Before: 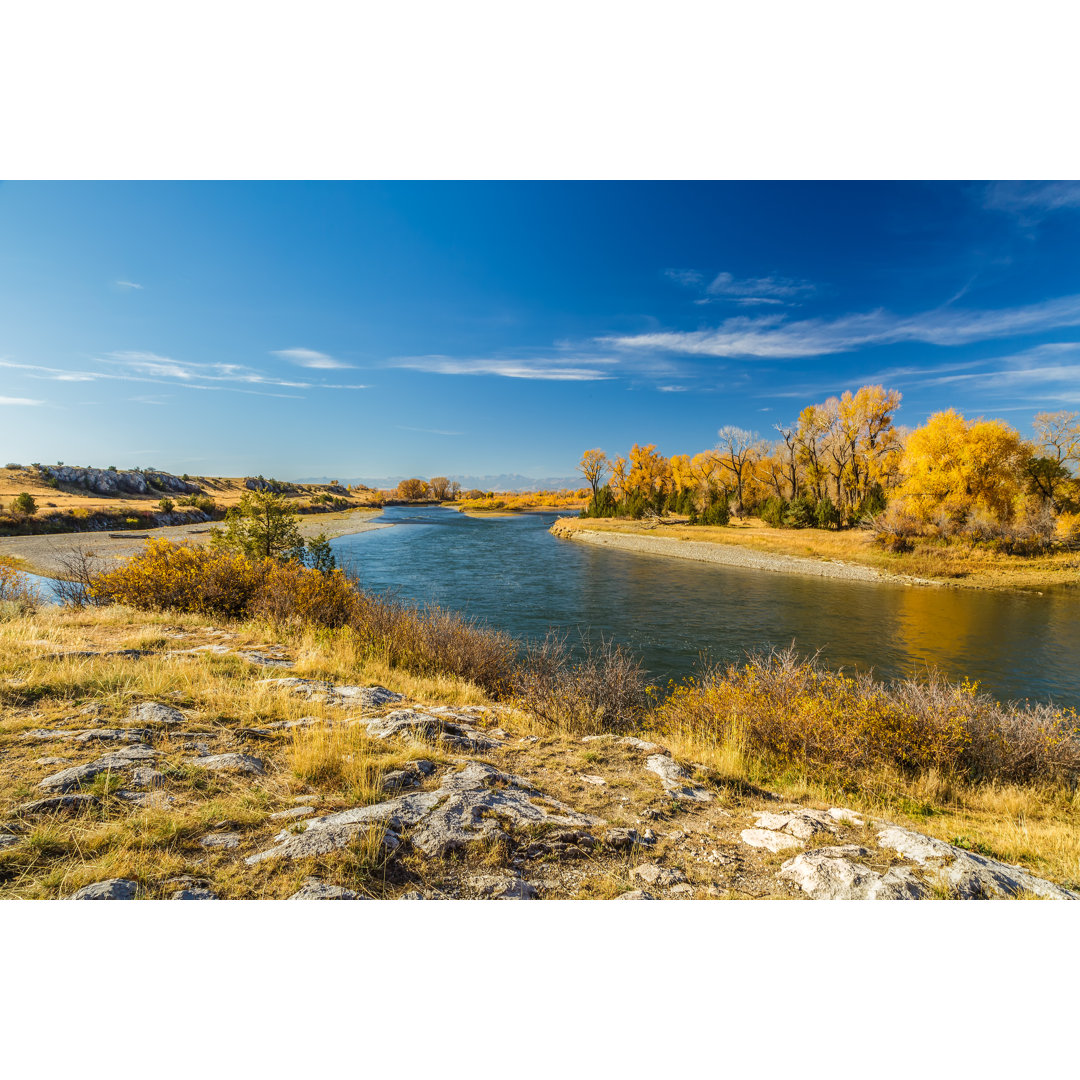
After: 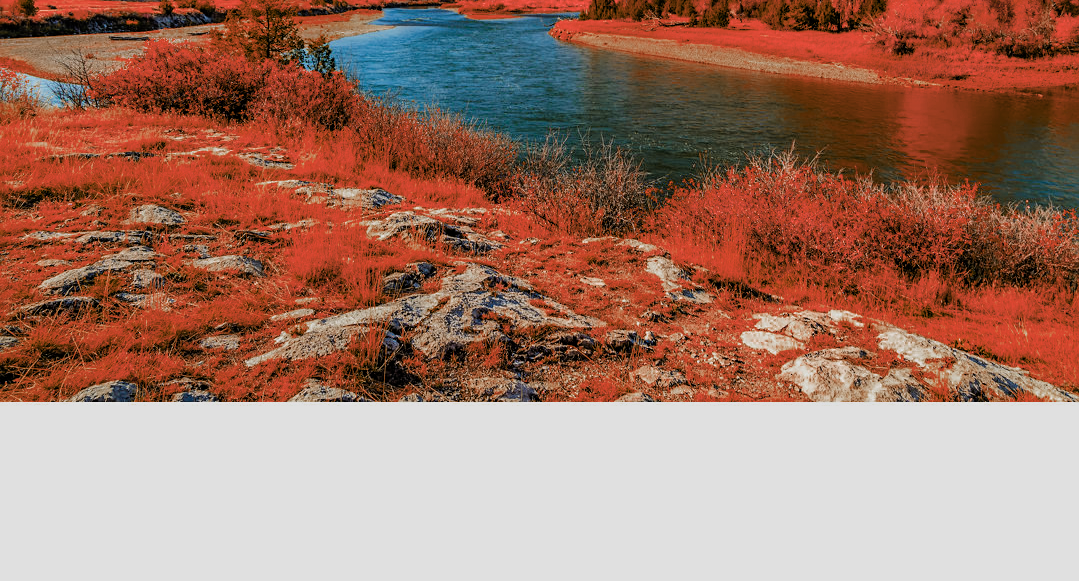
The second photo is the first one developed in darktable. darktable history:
crop and rotate: top 46.157%, right 0.057%
filmic rgb: black relative exposure -7.75 EV, white relative exposure 4.38 EV, target black luminance 0%, hardness 3.76, latitude 50.76%, contrast 1.063, highlights saturation mix 9.54%, shadows ↔ highlights balance -0.228%, contrast in shadows safe
sharpen: amount 0.207
color balance rgb: perceptual saturation grading › global saturation 31.059%, global vibrance 20%
color zones: curves: ch0 [(0.006, 0.385) (0.143, 0.563) (0.243, 0.321) (0.352, 0.464) (0.516, 0.456) (0.625, 0.5) (0.75, 0.5) (0.875, 0.5)]; ch1 [(0, 0.5) (0.134, 0.504) (0.246, 0.463) (0.421, 0.515) (0.5, 0.56) (0.625, 0.5) (0.75, 0.5) (0.875, 0.5)]; ch2 [(0, 0.5) (0.131, 0.426) (0.307, 0.289) (0.38, 0.188) (0.513, 0.216) (0.625, 0.548) (0.75, 0.468) (0.838, 0.396) (0.971, 0.311)]
